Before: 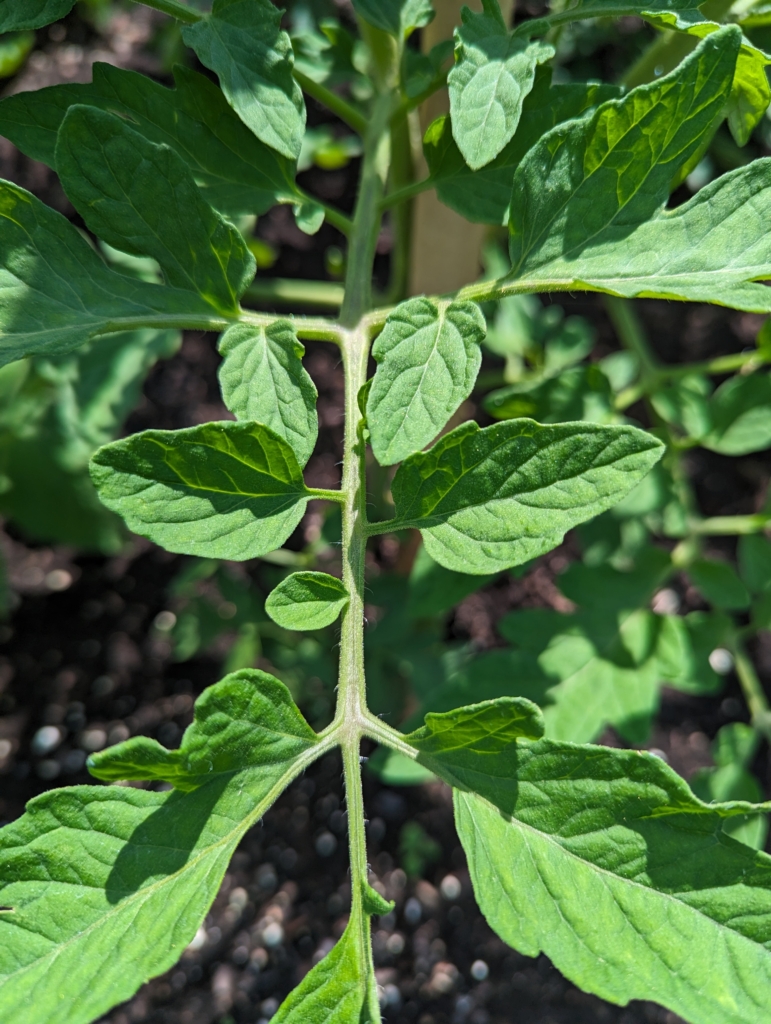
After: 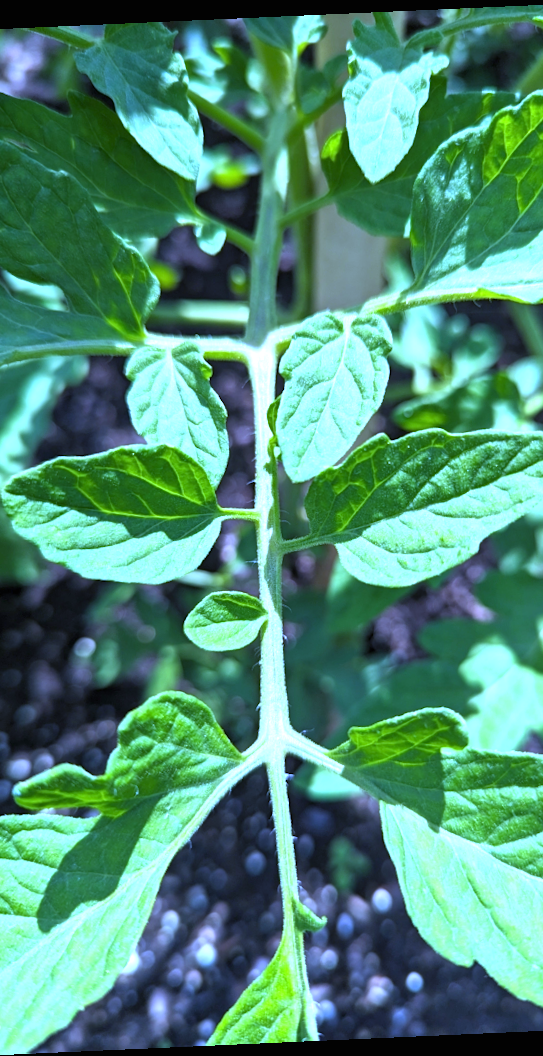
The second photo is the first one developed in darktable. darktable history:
white balance: red 0.766, blue 1.537
exposure: black level correction 0, exposure 1.1 EV, compensate highlight preservation false
crop and rotate: left 13.342%, right 19.991%
rotate and perspective: rotation -2.56°, automatic cropping off
